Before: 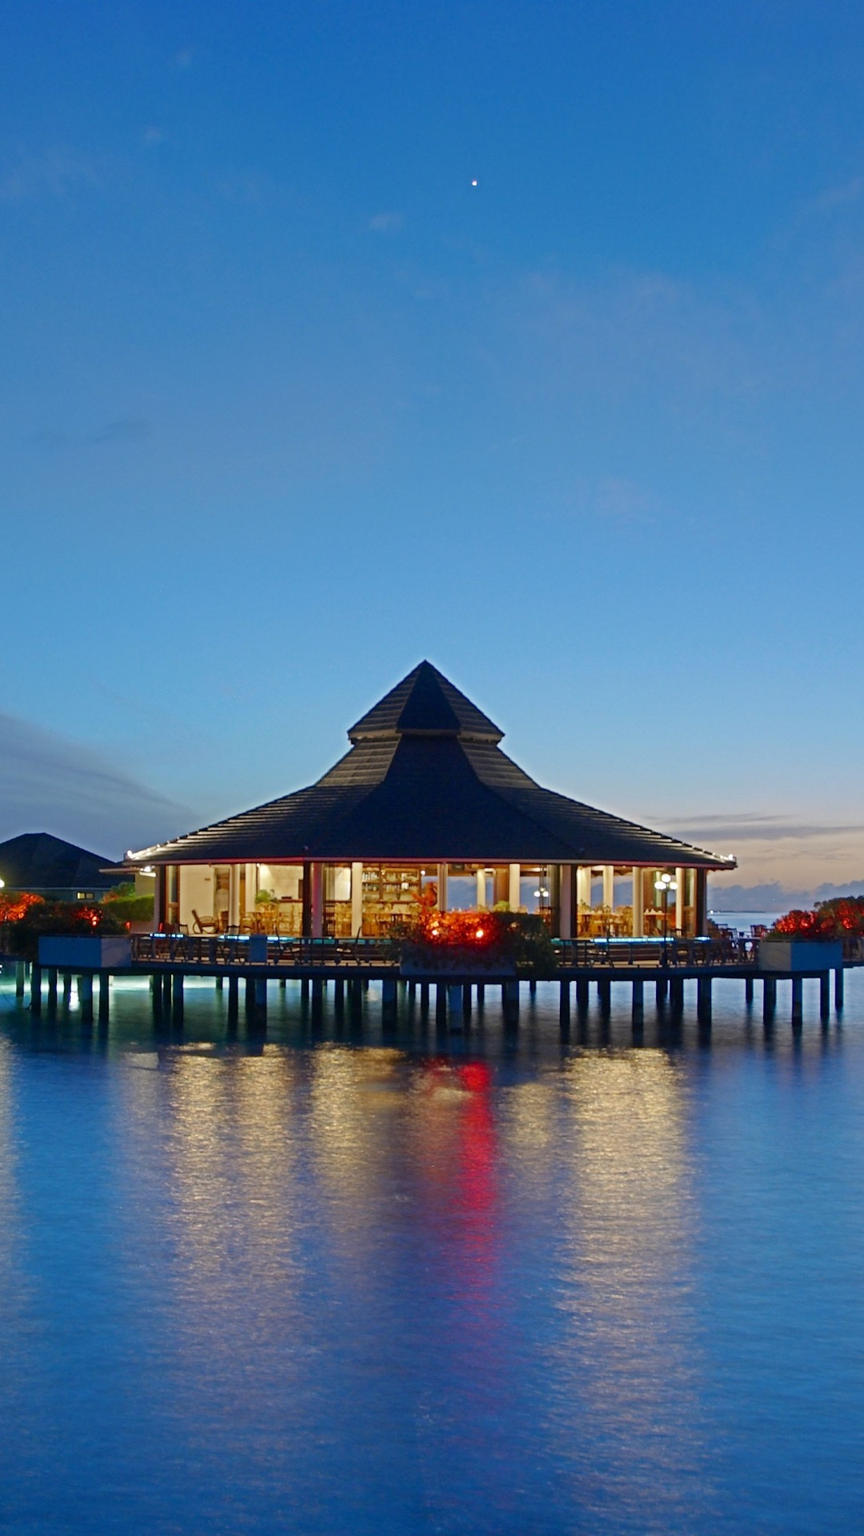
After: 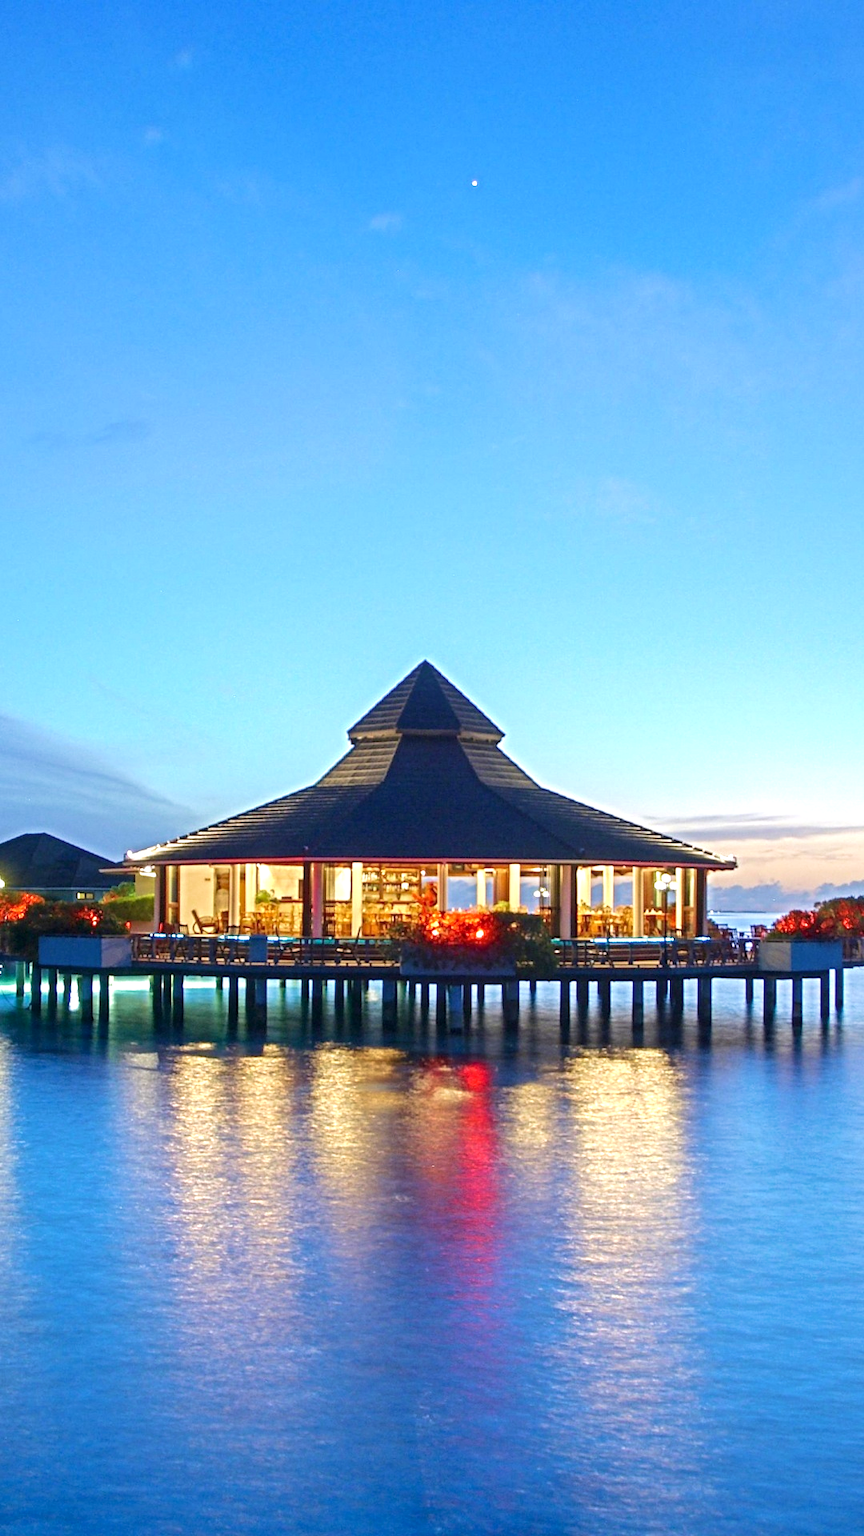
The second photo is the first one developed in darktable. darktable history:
velvia: on, module defaults
exposure: black level correction 0, exposure 1.1 EV, compensate highlight preservation false
local contrast: on, module defaults
